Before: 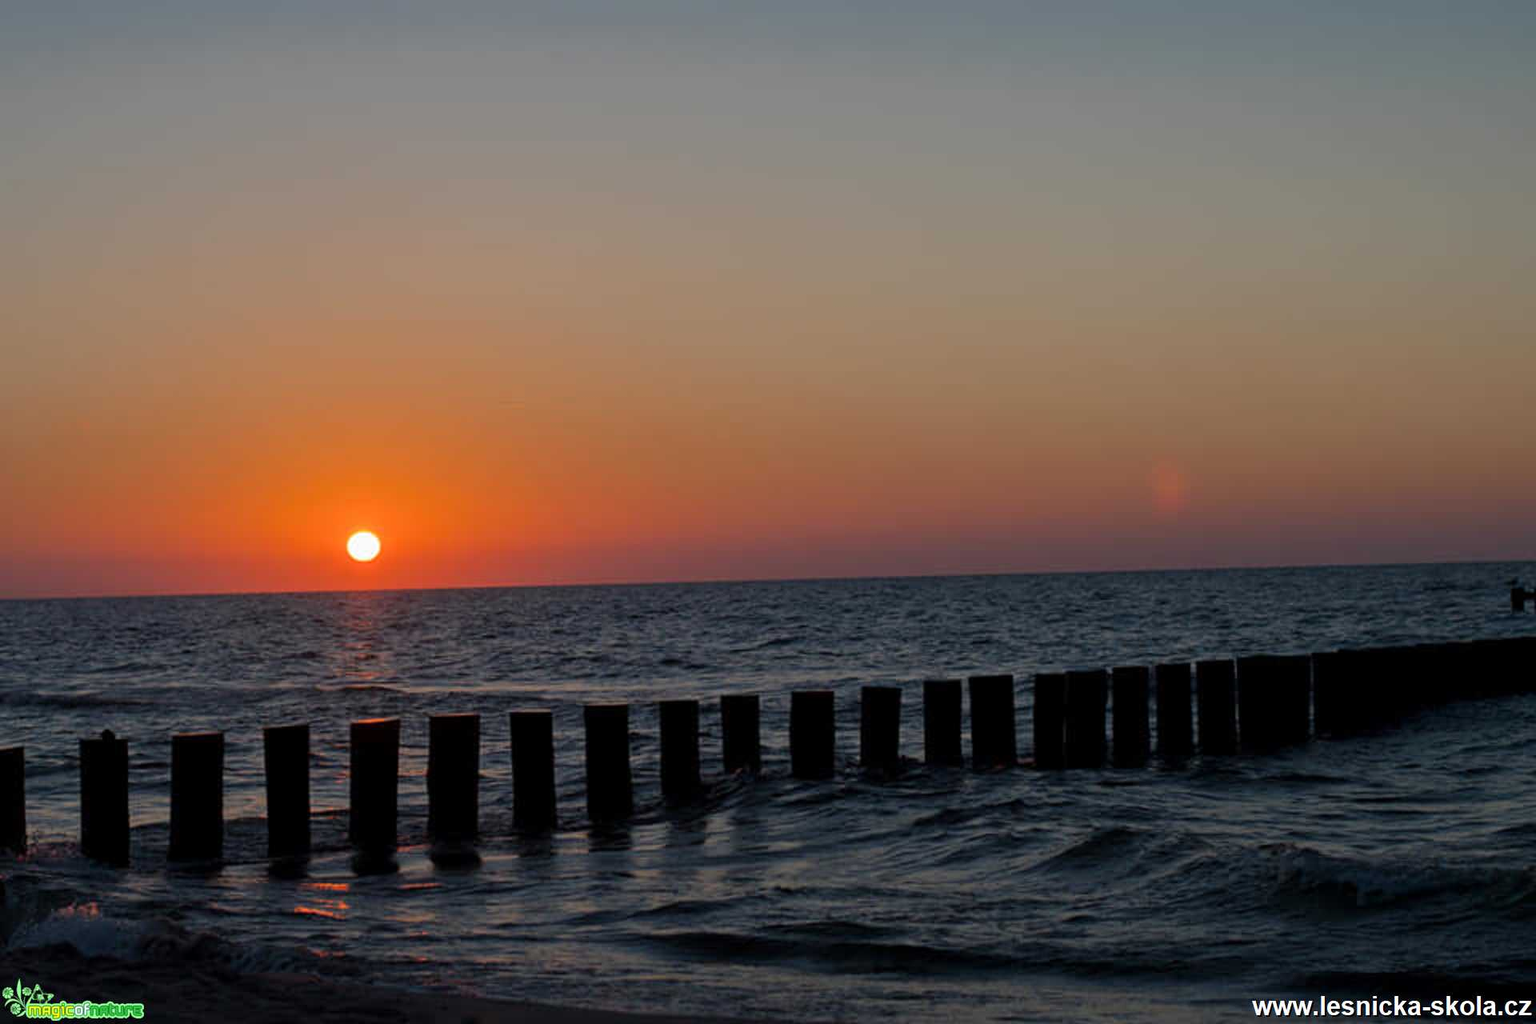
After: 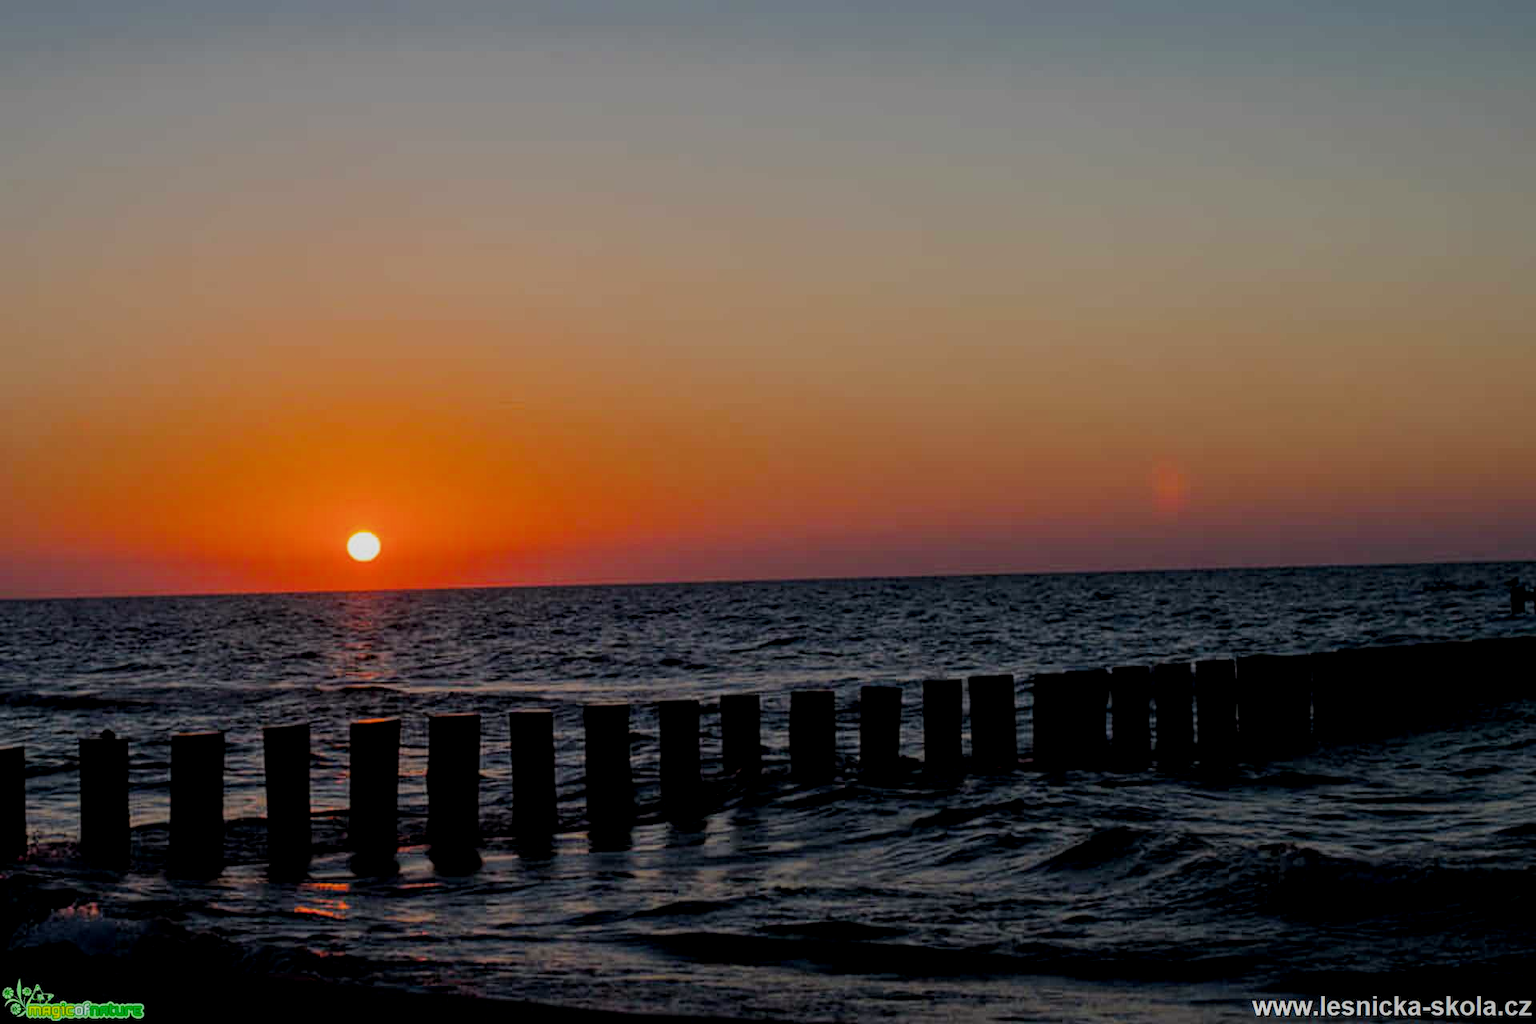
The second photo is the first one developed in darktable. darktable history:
local contrast: on, module defaults
filmic rgb: black relative exposure -7.65 EV, white relative exposure 4.56 EV, threshold 3.02 EV, hardness 3.61, enable highlight reconstruction true
color balance rgb: shadows lift › chroma 1.034%, shadows lift › hue 28.66°, global offset › luminance -0.48%, perceptual saturation grading › global saturation 25.775%
